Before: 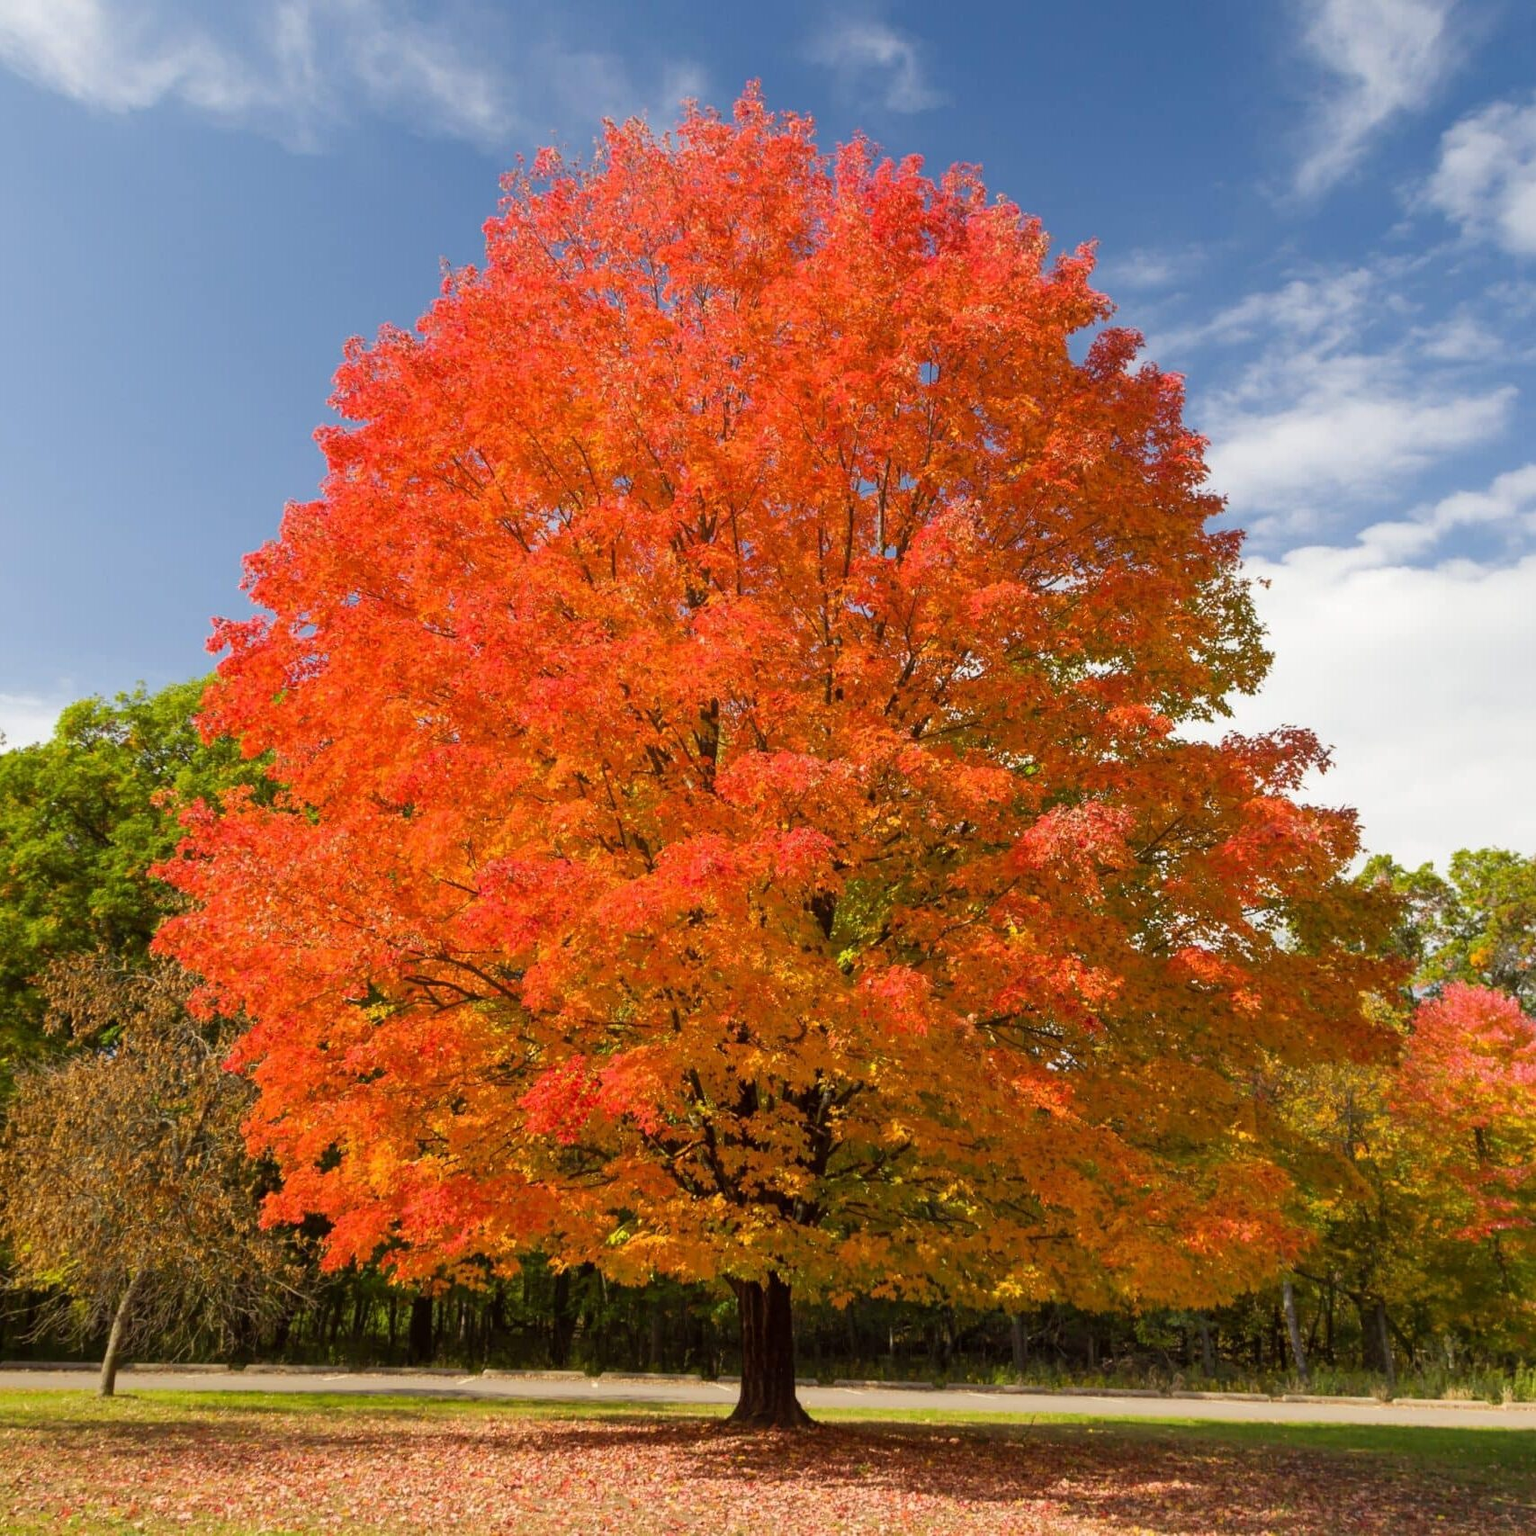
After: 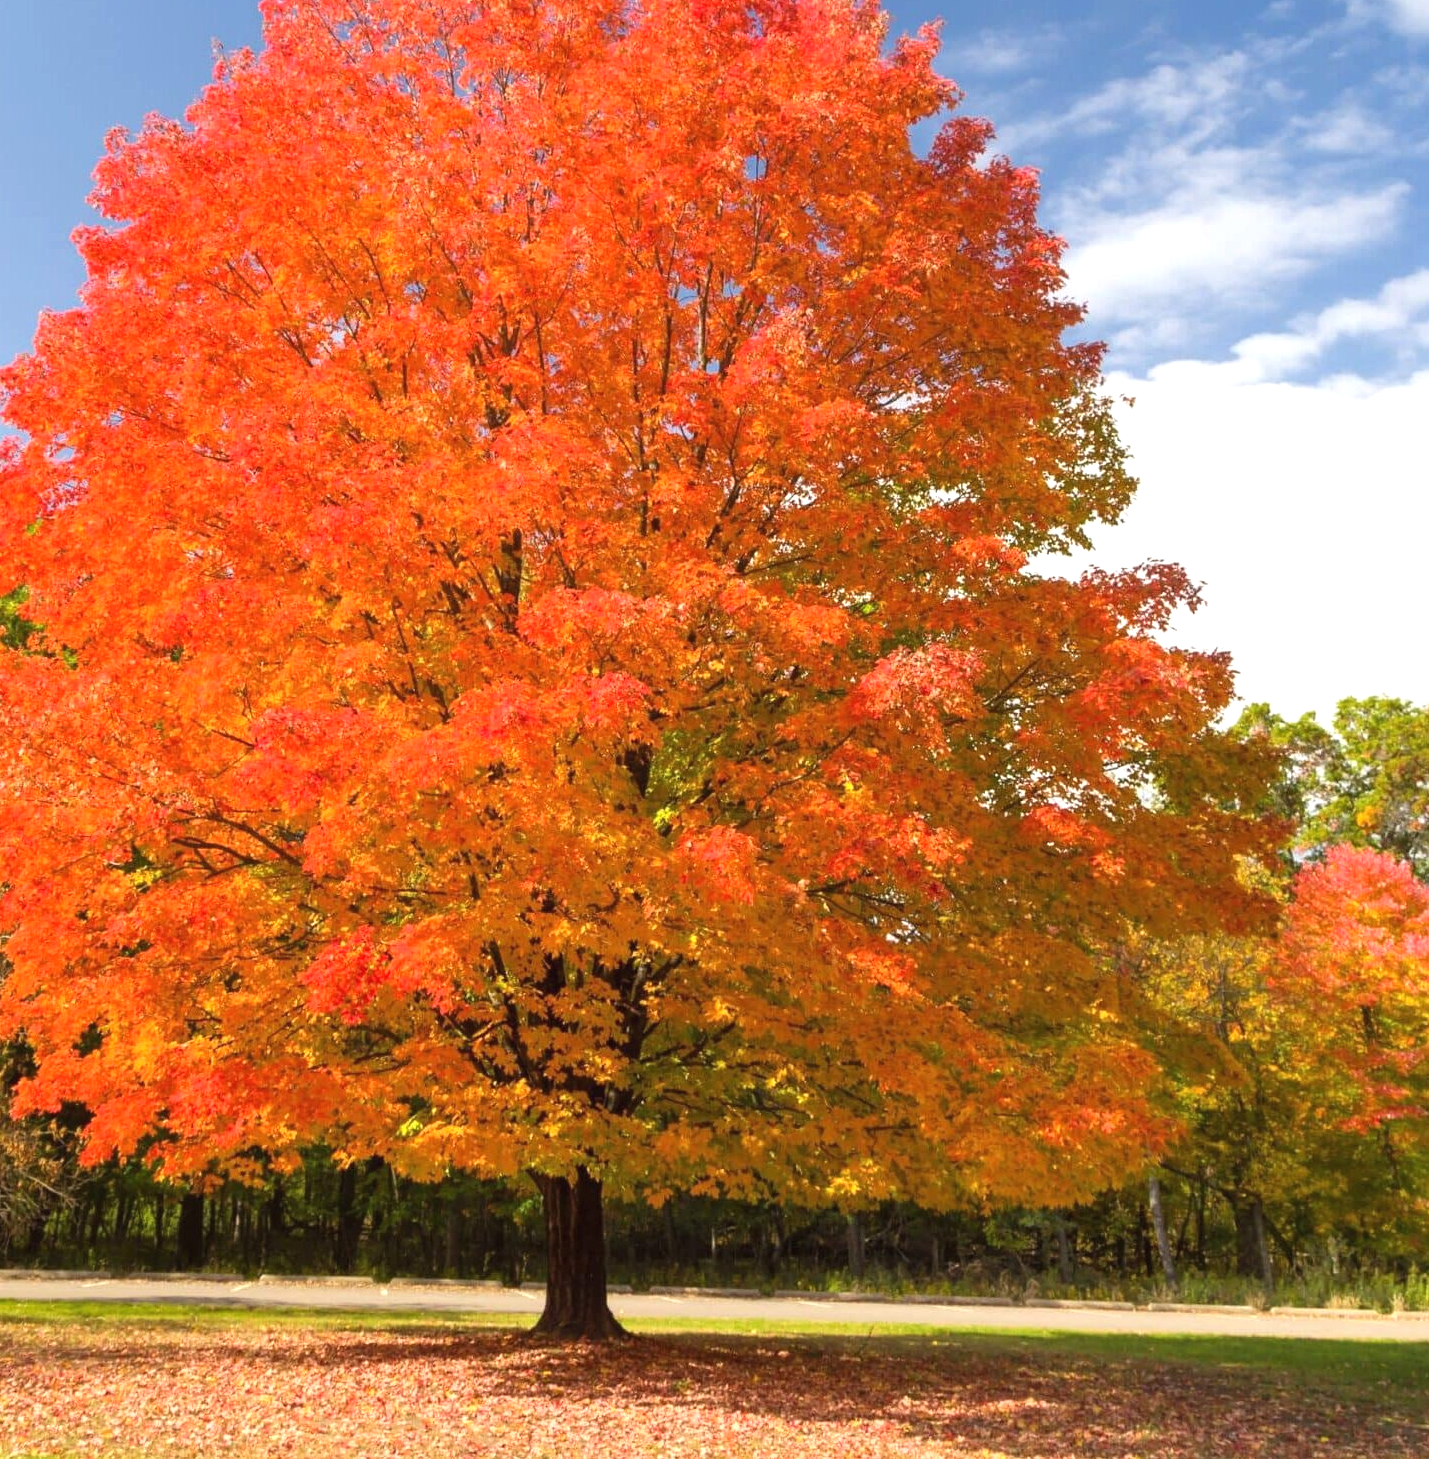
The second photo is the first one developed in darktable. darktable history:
exposure: black level correction -0.001, exposure 0.534 EV, compensate exposure bias true, compensate highlight preservation false
crop: left 16.276%, top 14.491%
